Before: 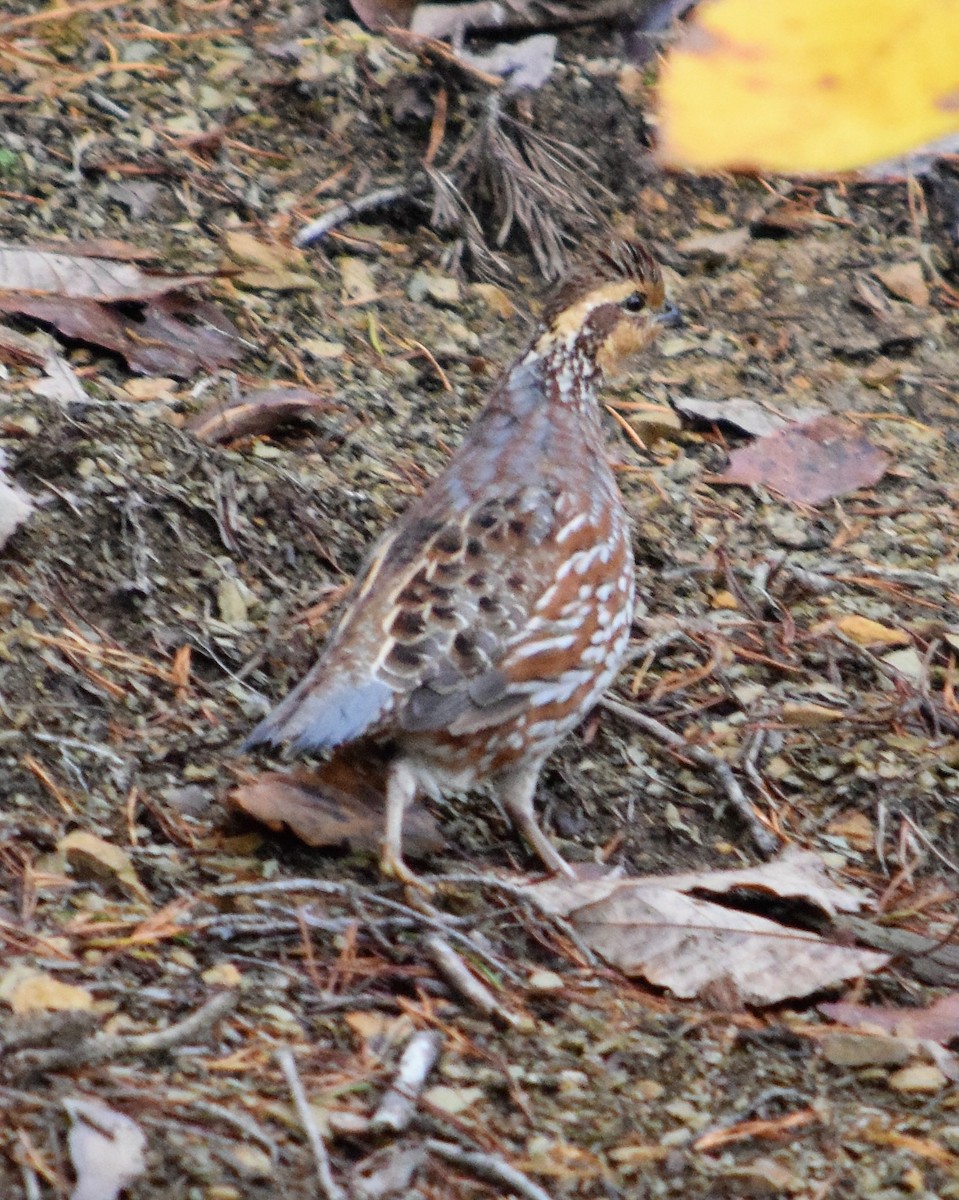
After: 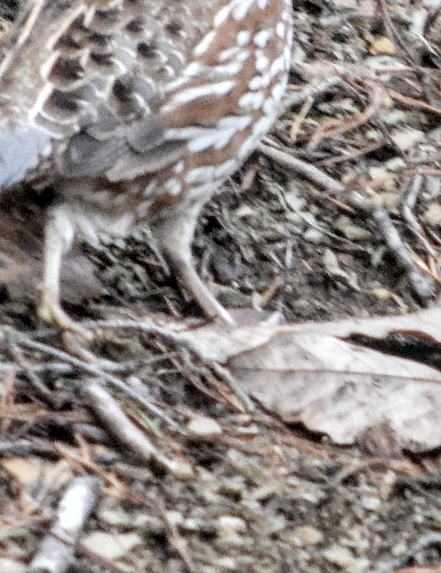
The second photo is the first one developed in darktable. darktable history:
crop: left 35.752%, top 46.181%, right 18.183%, bottom 6.012%
local contrast: detail 150%
exposure: compensate highlight preservation false
contrast brightness saturation: brightness 0.184, saturation -0.487
